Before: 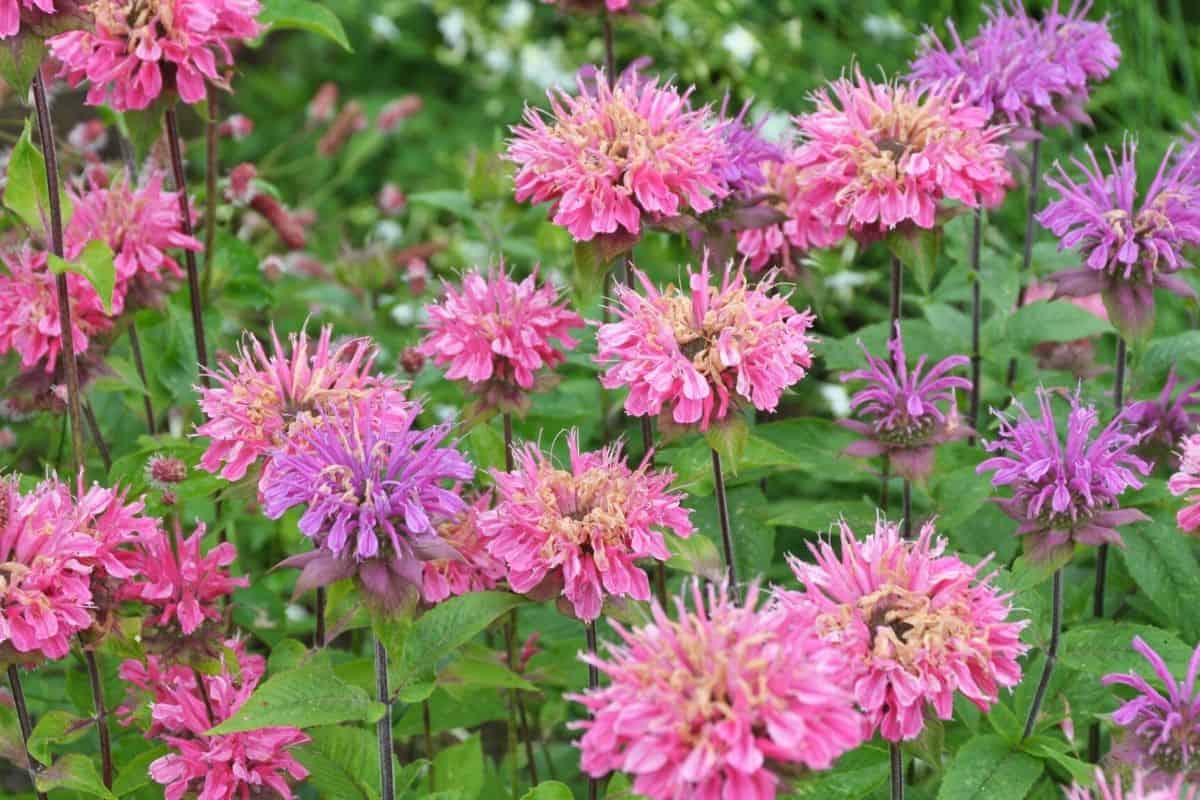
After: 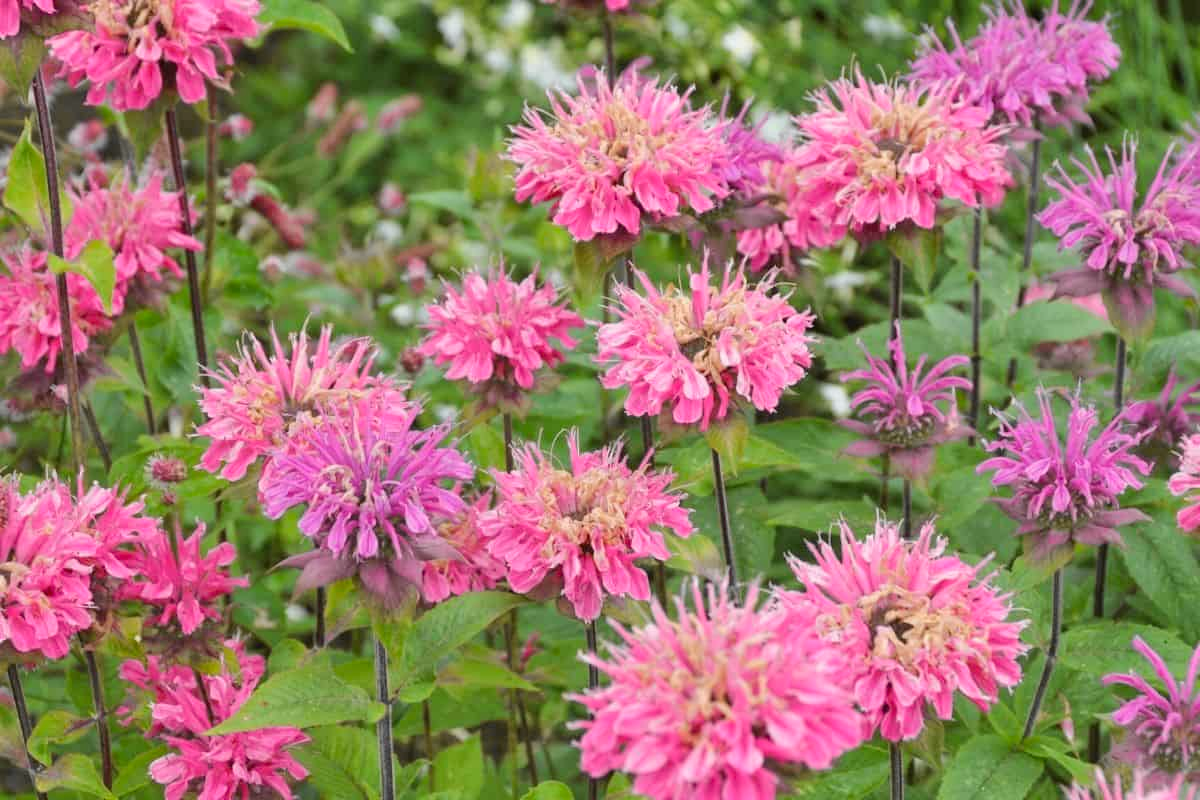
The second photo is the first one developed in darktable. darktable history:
tone curve: curves: ch0 [(0, 0.012) (0.036, 0.035) (0.274, 0.288) (0.504, 0.536) (0.844, 0.84) (1, 0.983)]; ch1 [(0, 0) (0.389, 0.403) (0.462, 0.486) (0.499, 0.498) (0.511, 0.502) (0.536, 0.547) (0.579, 0.578) (0.626, 0.645) (0.749, 0.781) (1, 1)]; ch2 [(0, 0) (0.457, 0.486) (0.5, 0.5) (0.557, 0.561) (0.614, 0.622) (0.704, 0.732) (1, 1)], color space Lab, independent channels, preserve colors none
